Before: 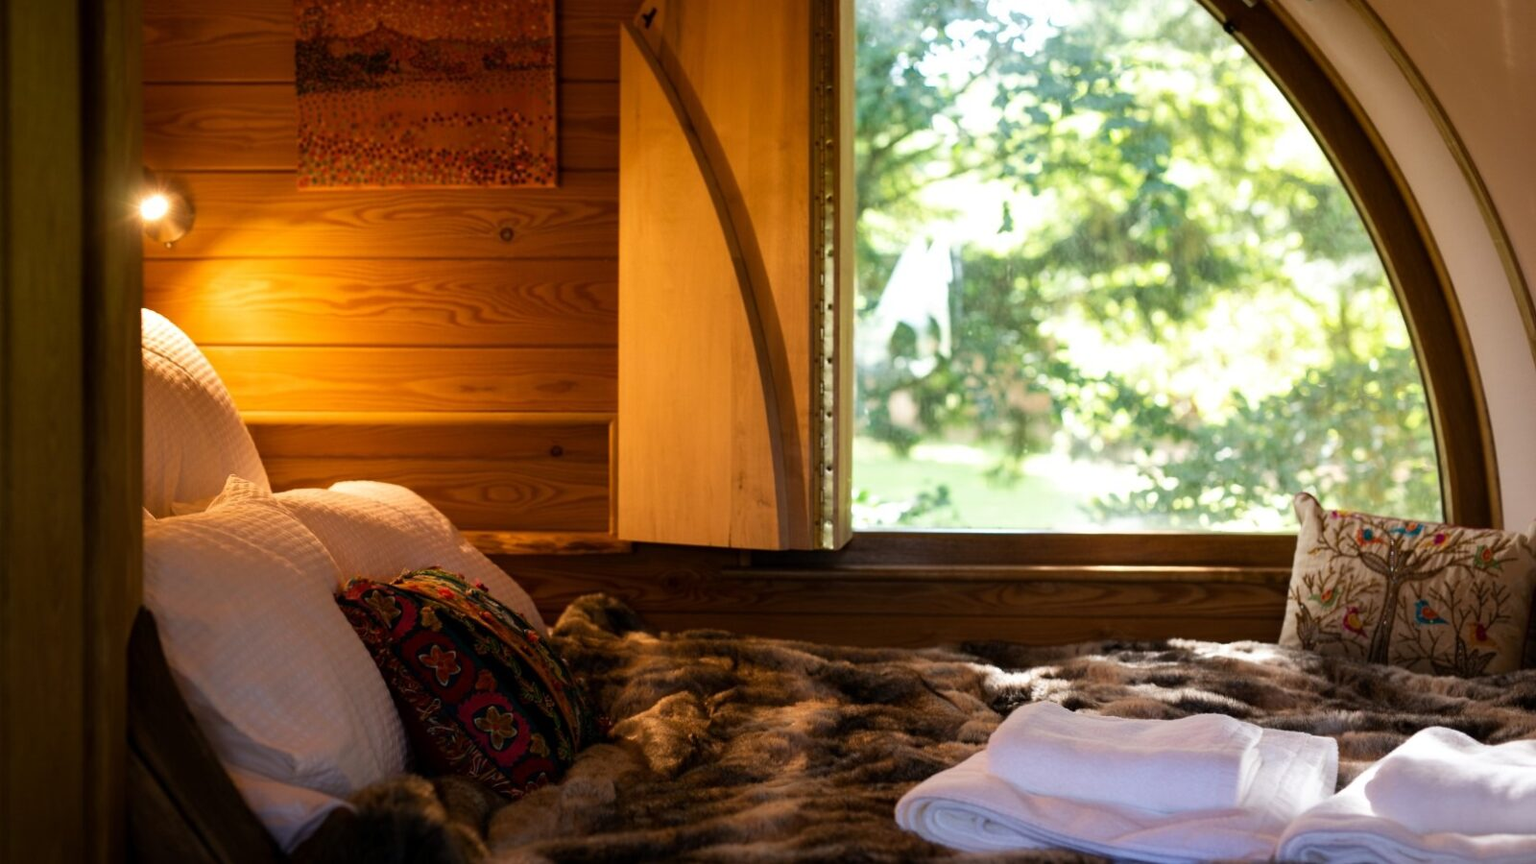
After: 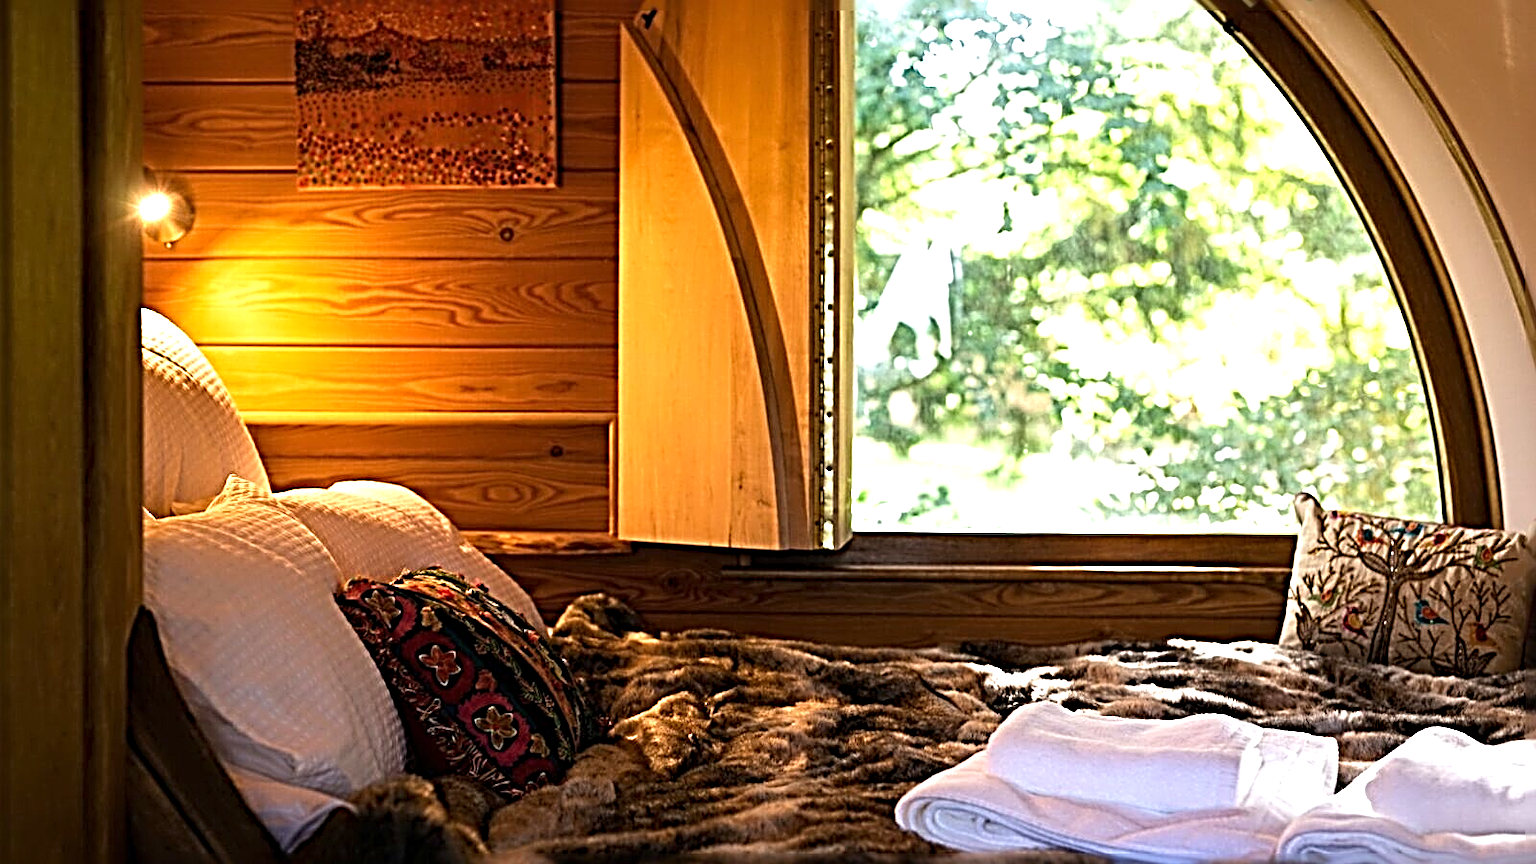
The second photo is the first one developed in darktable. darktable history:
sharpen: radius 4.001, amount 2
exposure: exposure 0.722 EV, compensate highlight preservation false
